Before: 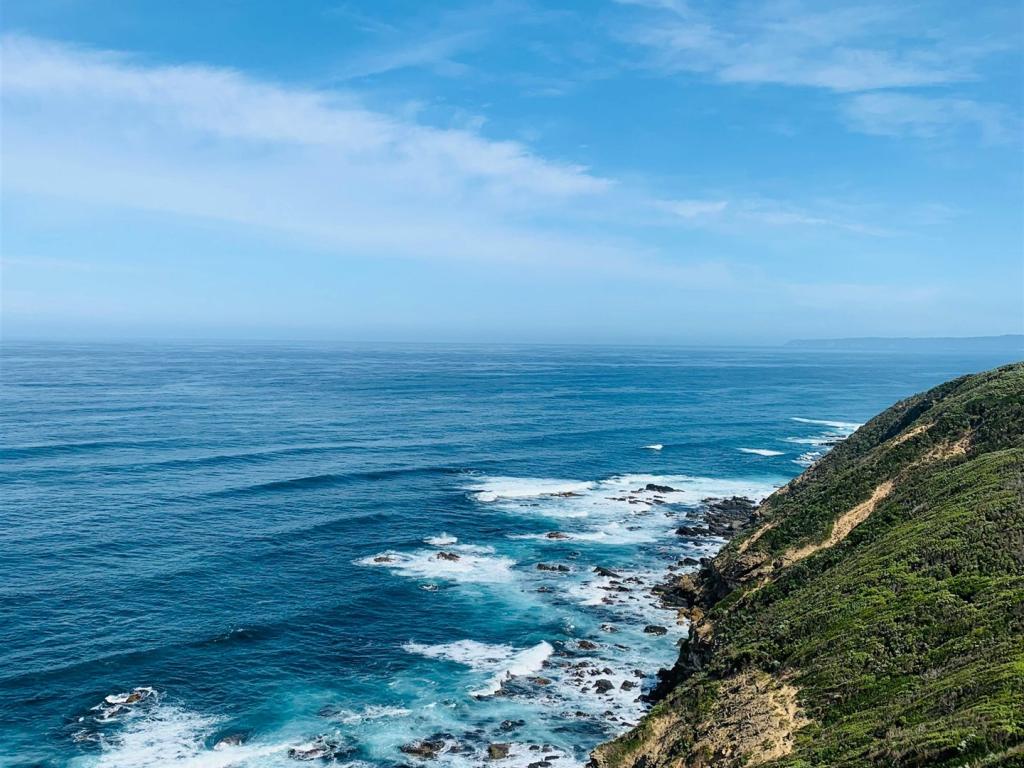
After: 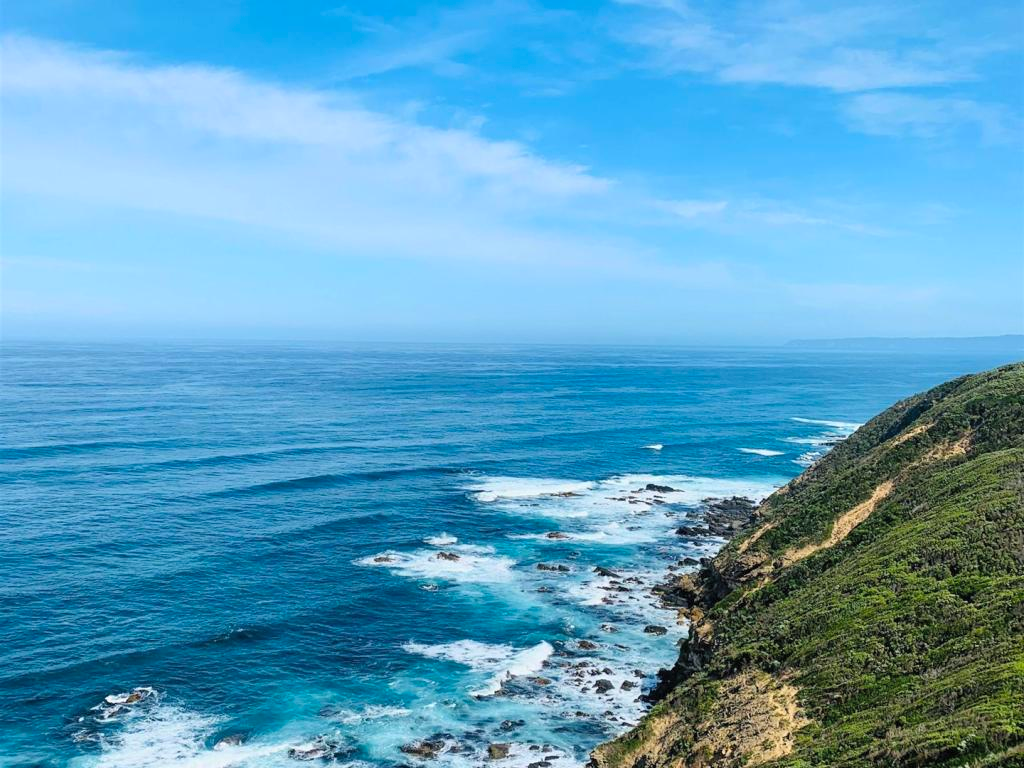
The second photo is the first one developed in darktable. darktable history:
contrast brightness saturation: brightness 0.086, saturation 0.191
